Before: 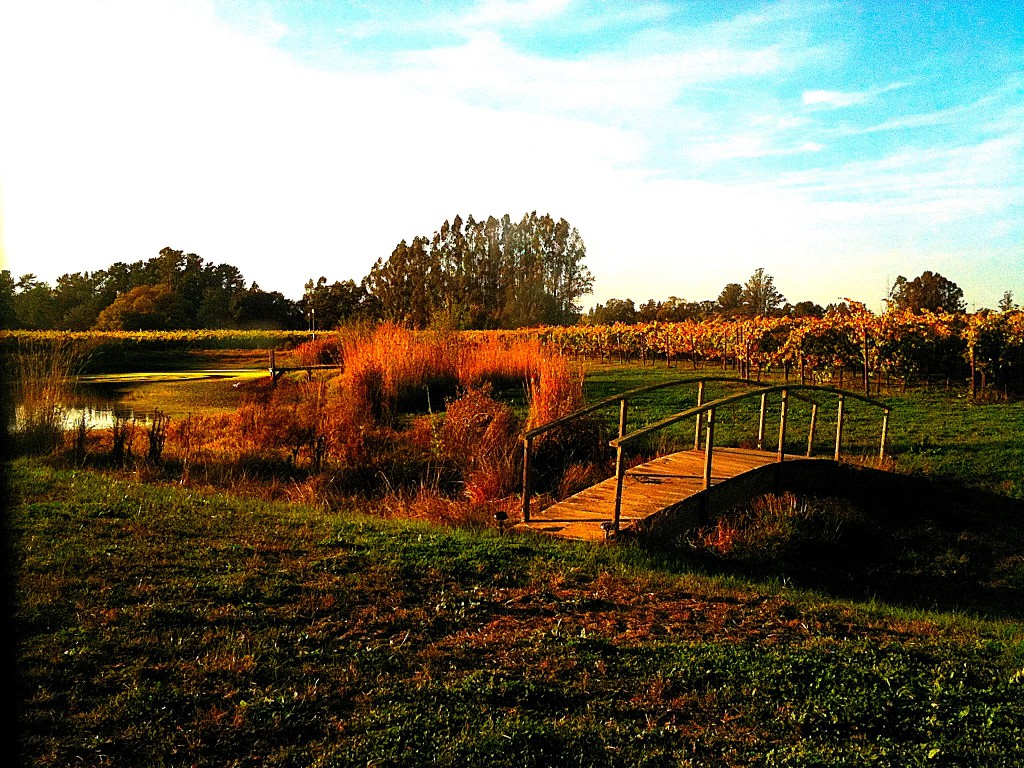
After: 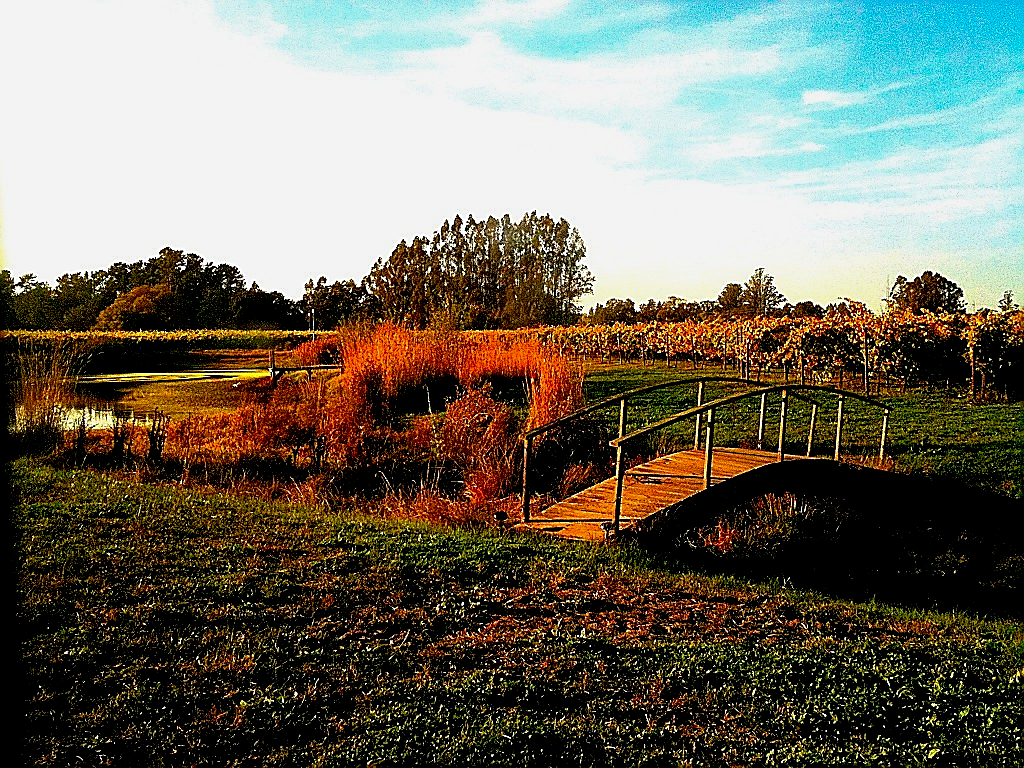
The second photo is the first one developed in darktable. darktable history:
sharpen: radius 1.347, amount 1.245, threshold 0.67
exposure: black level correction 0.017, exposure -0.009 EV, compensate exposure bias true, compensate highlight preservation false
shadows and highlights: shadows 25.26, white point adjustment -2.96, highlights -29.87
